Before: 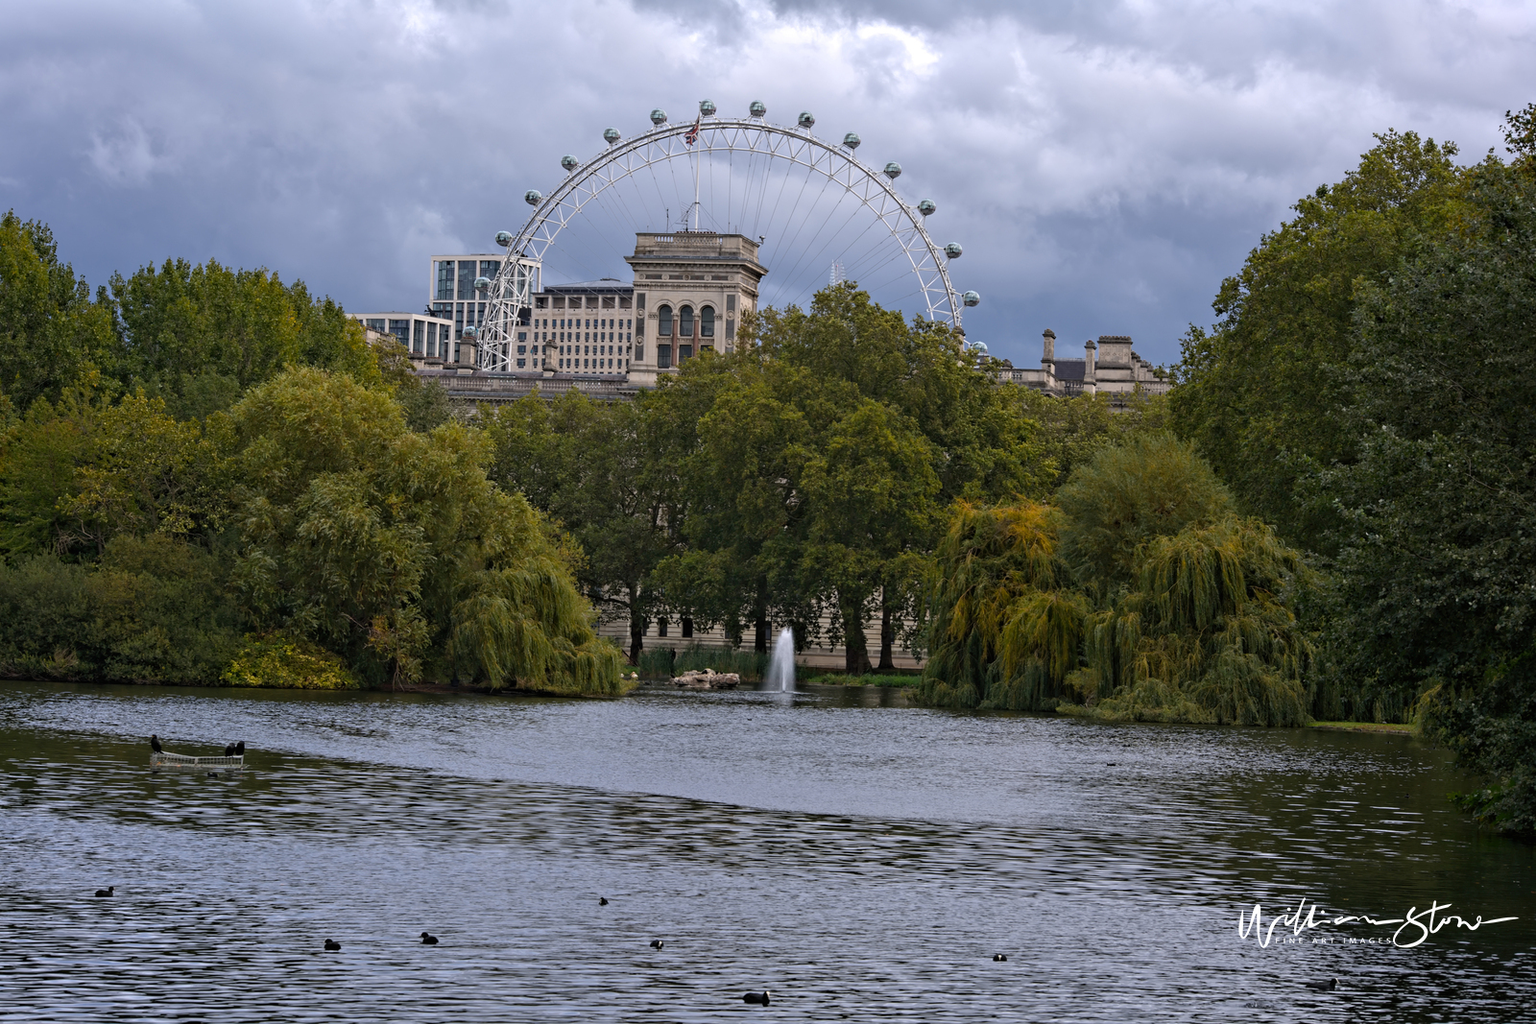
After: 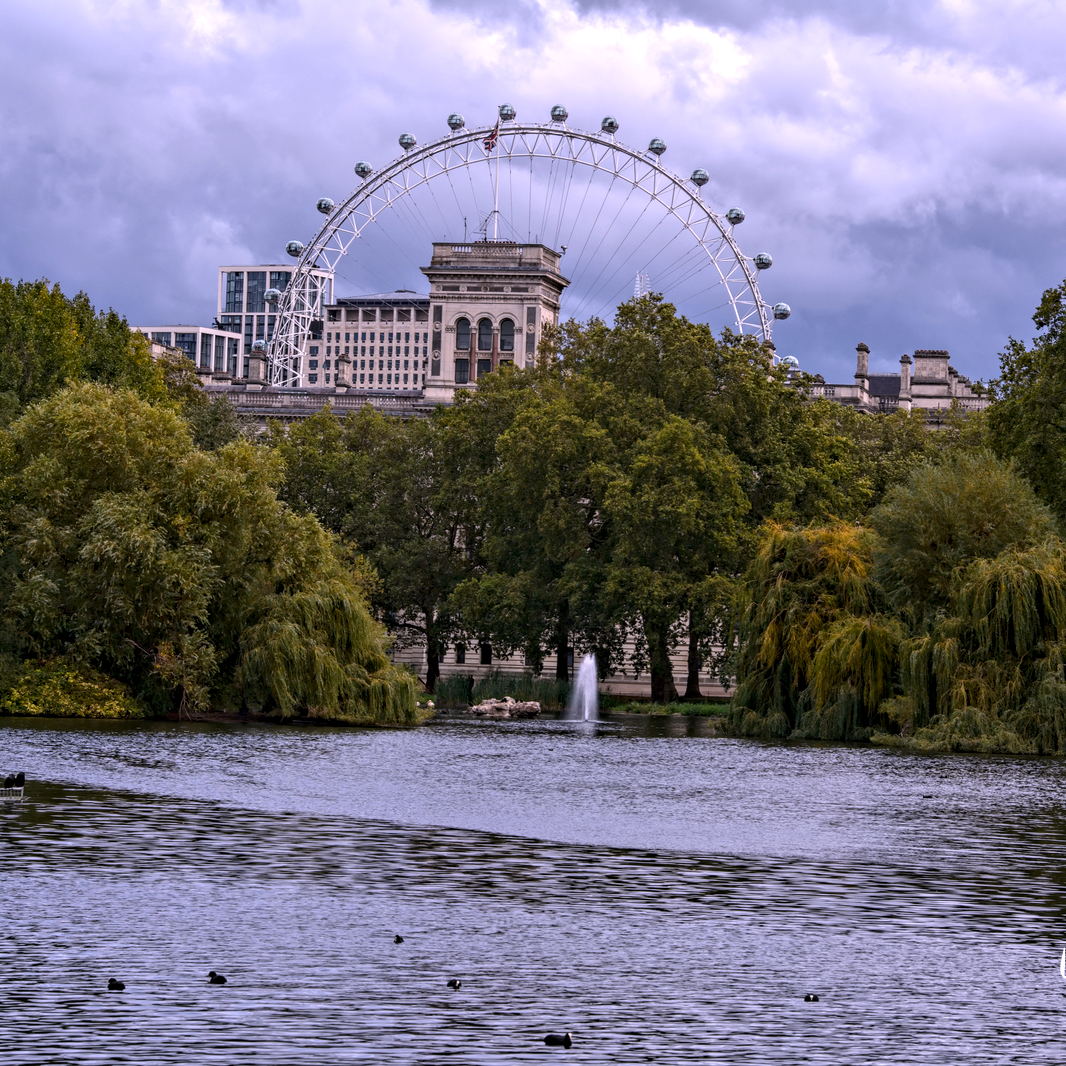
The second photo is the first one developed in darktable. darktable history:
contrast brightness saturation: contrast 0.14
white balance: red 1.066, blue 1.119
crop and rotate: left 14.436%, right 18.898%
local contrast: detail 130%
